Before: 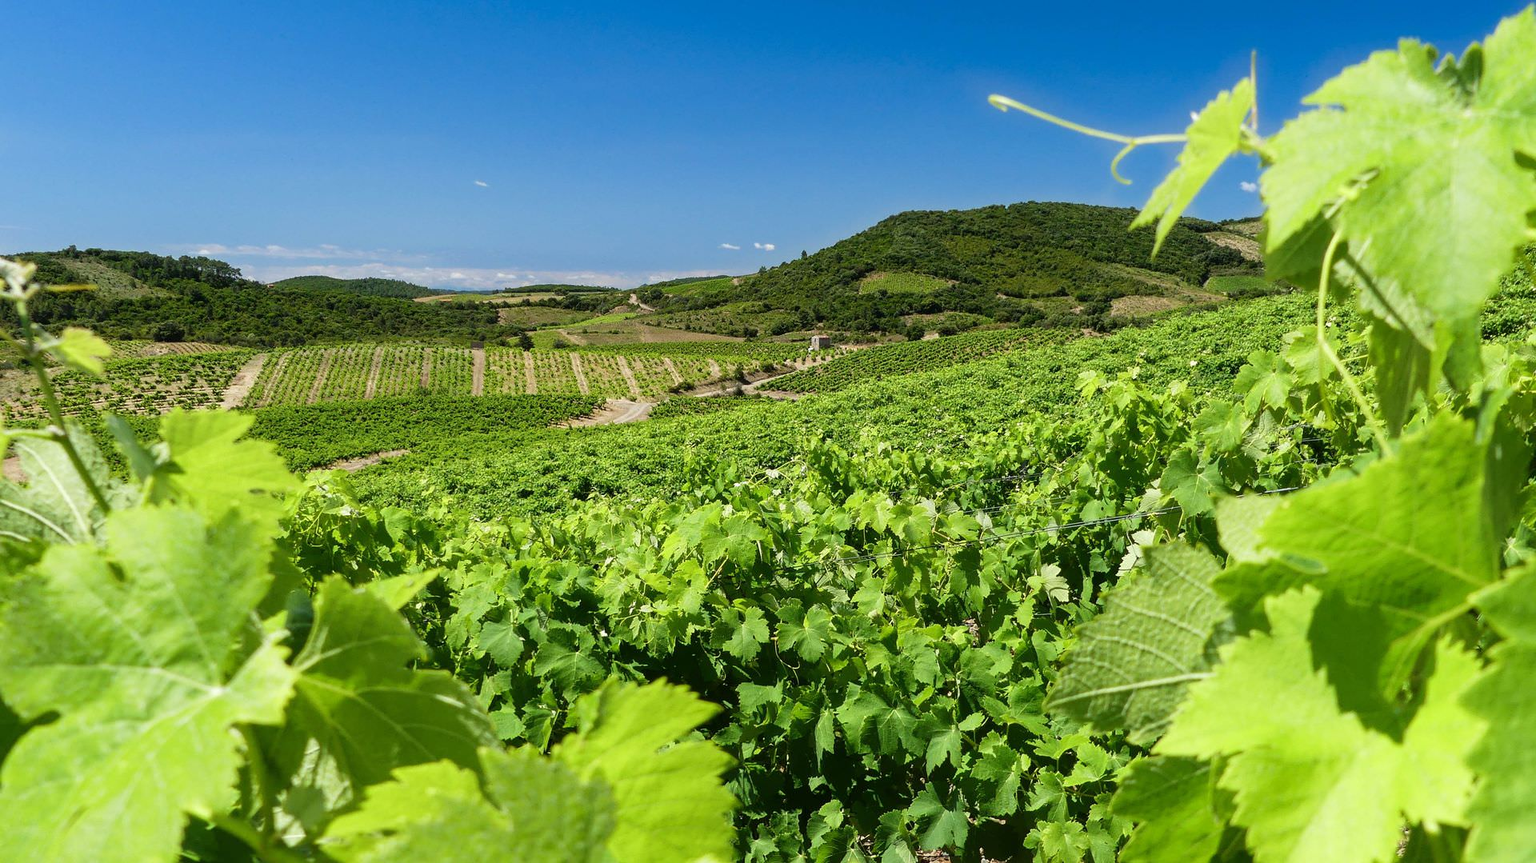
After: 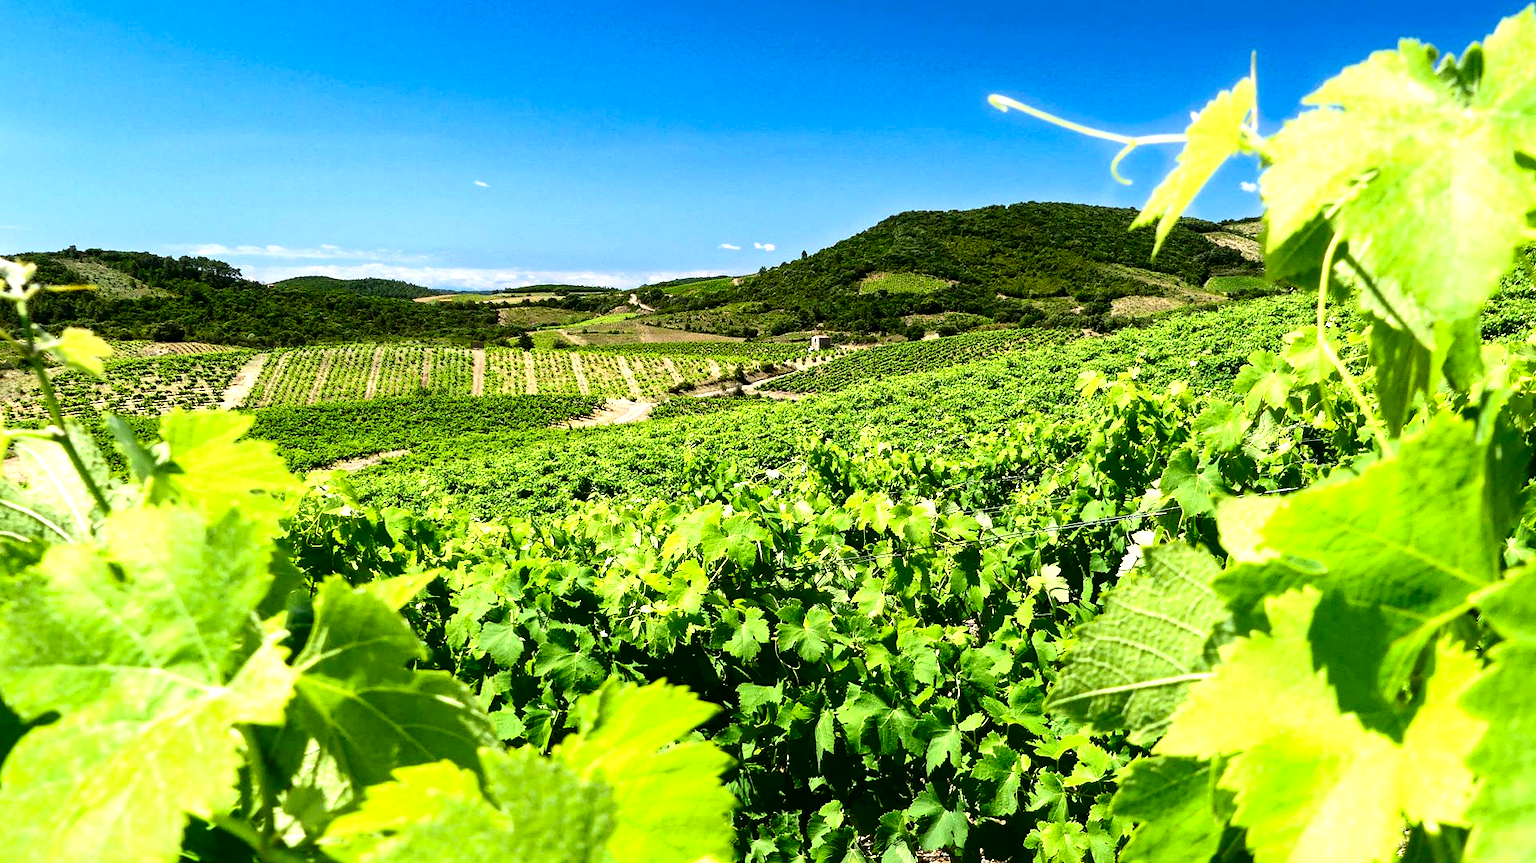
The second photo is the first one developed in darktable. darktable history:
local contrast: mode bilateral grid, contrast 21, coarseness 50, detail 120%, midtone range 0.2
contrast brightness saturation: contrast 0.186, brightness -0.229, saturation 0.118
exposure: black level correction 0, exposure 0.892 EV, compensate highlight preservation false
